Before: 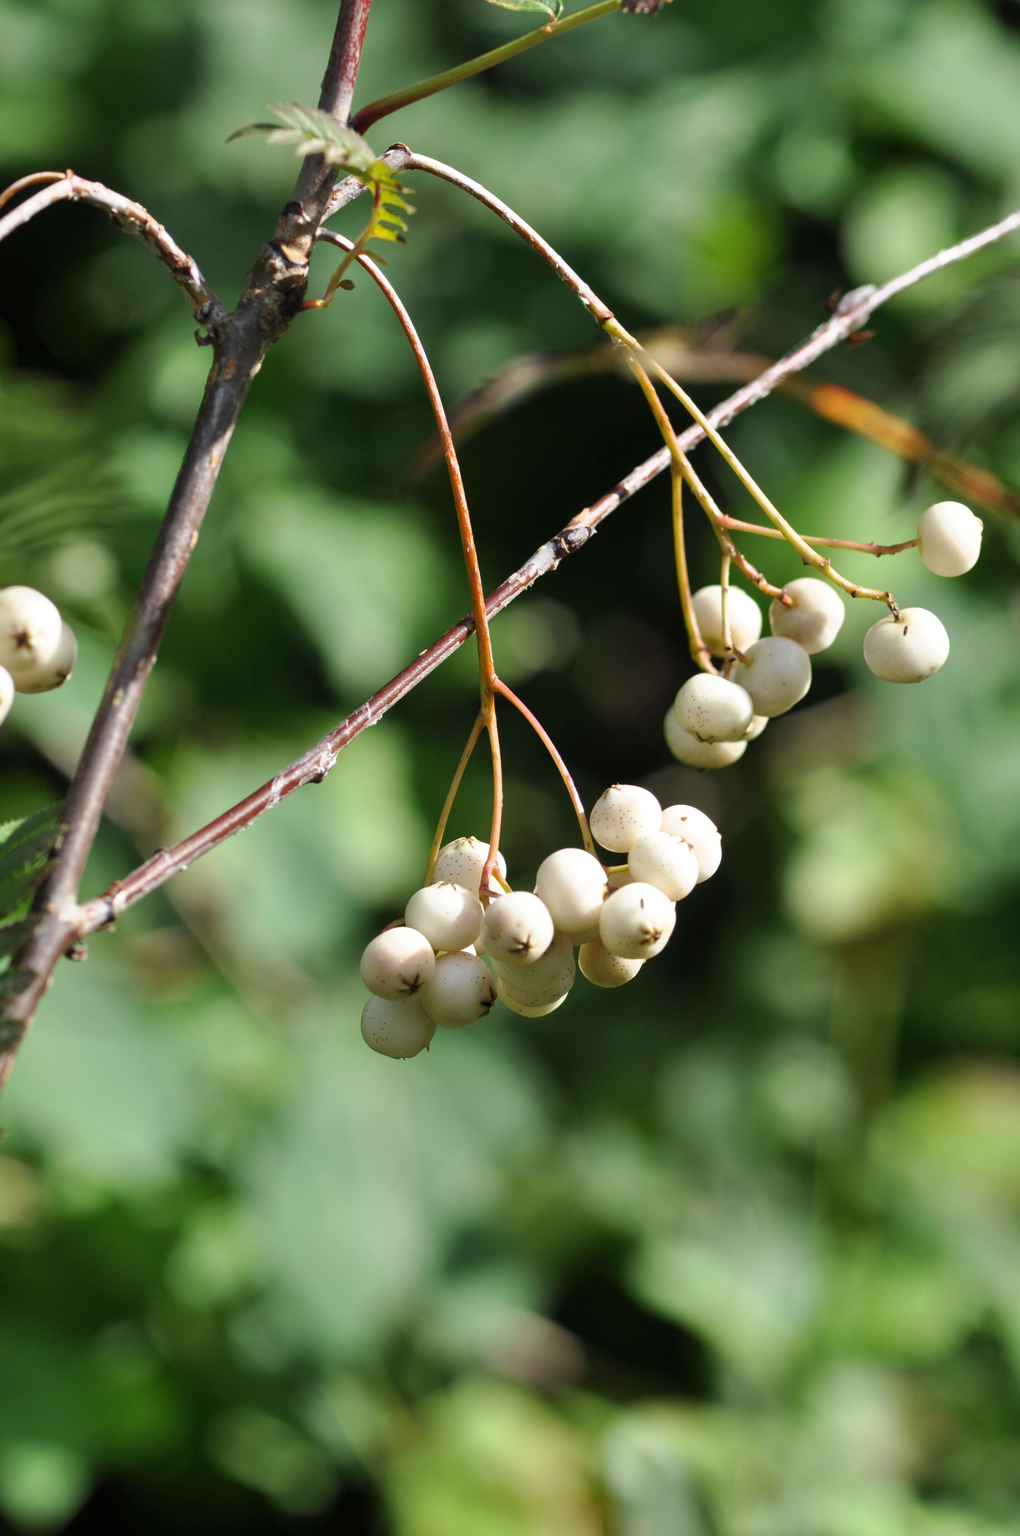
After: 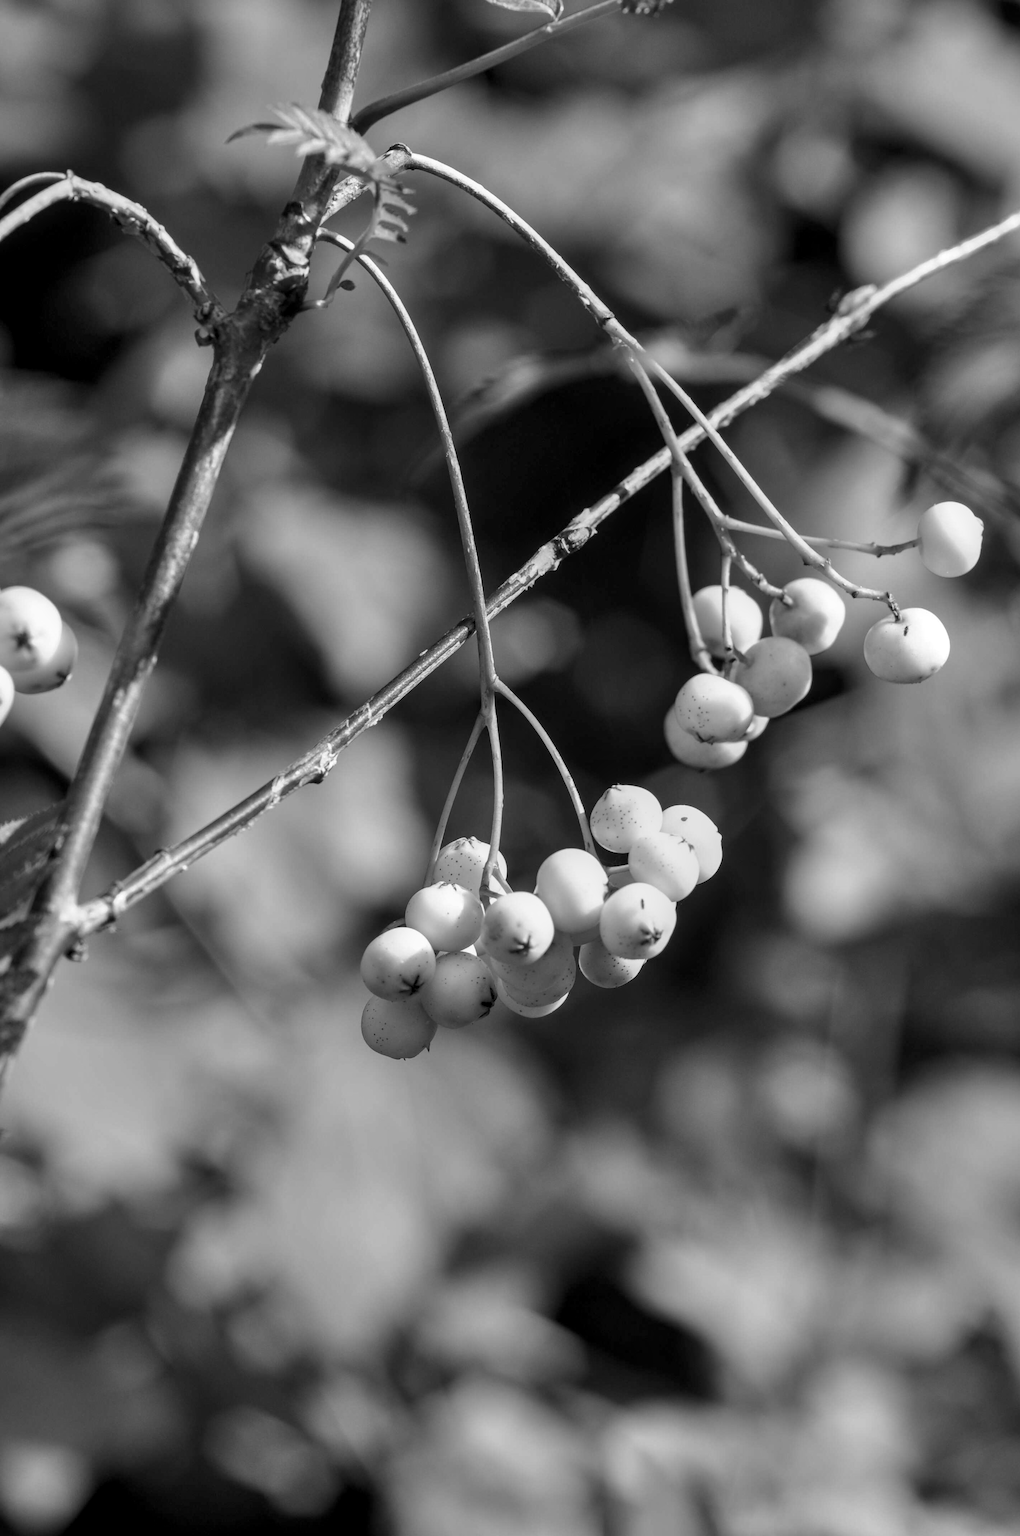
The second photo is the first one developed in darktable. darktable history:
local contrast: detail 130%
monochrome: a 14.95, b -89.96
